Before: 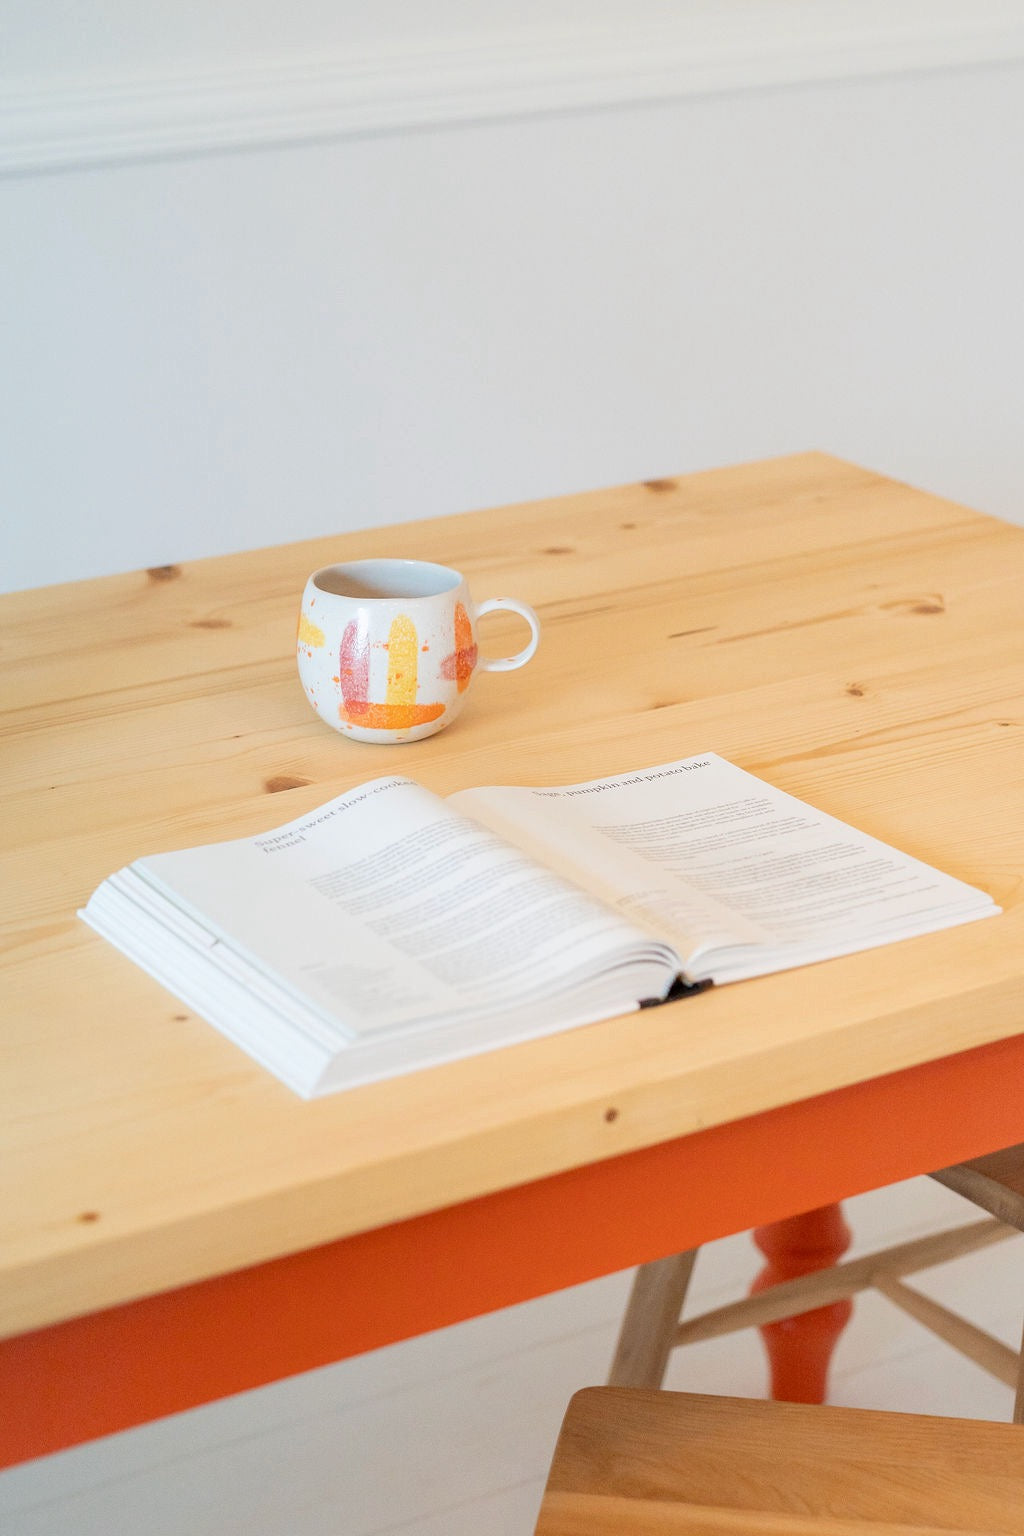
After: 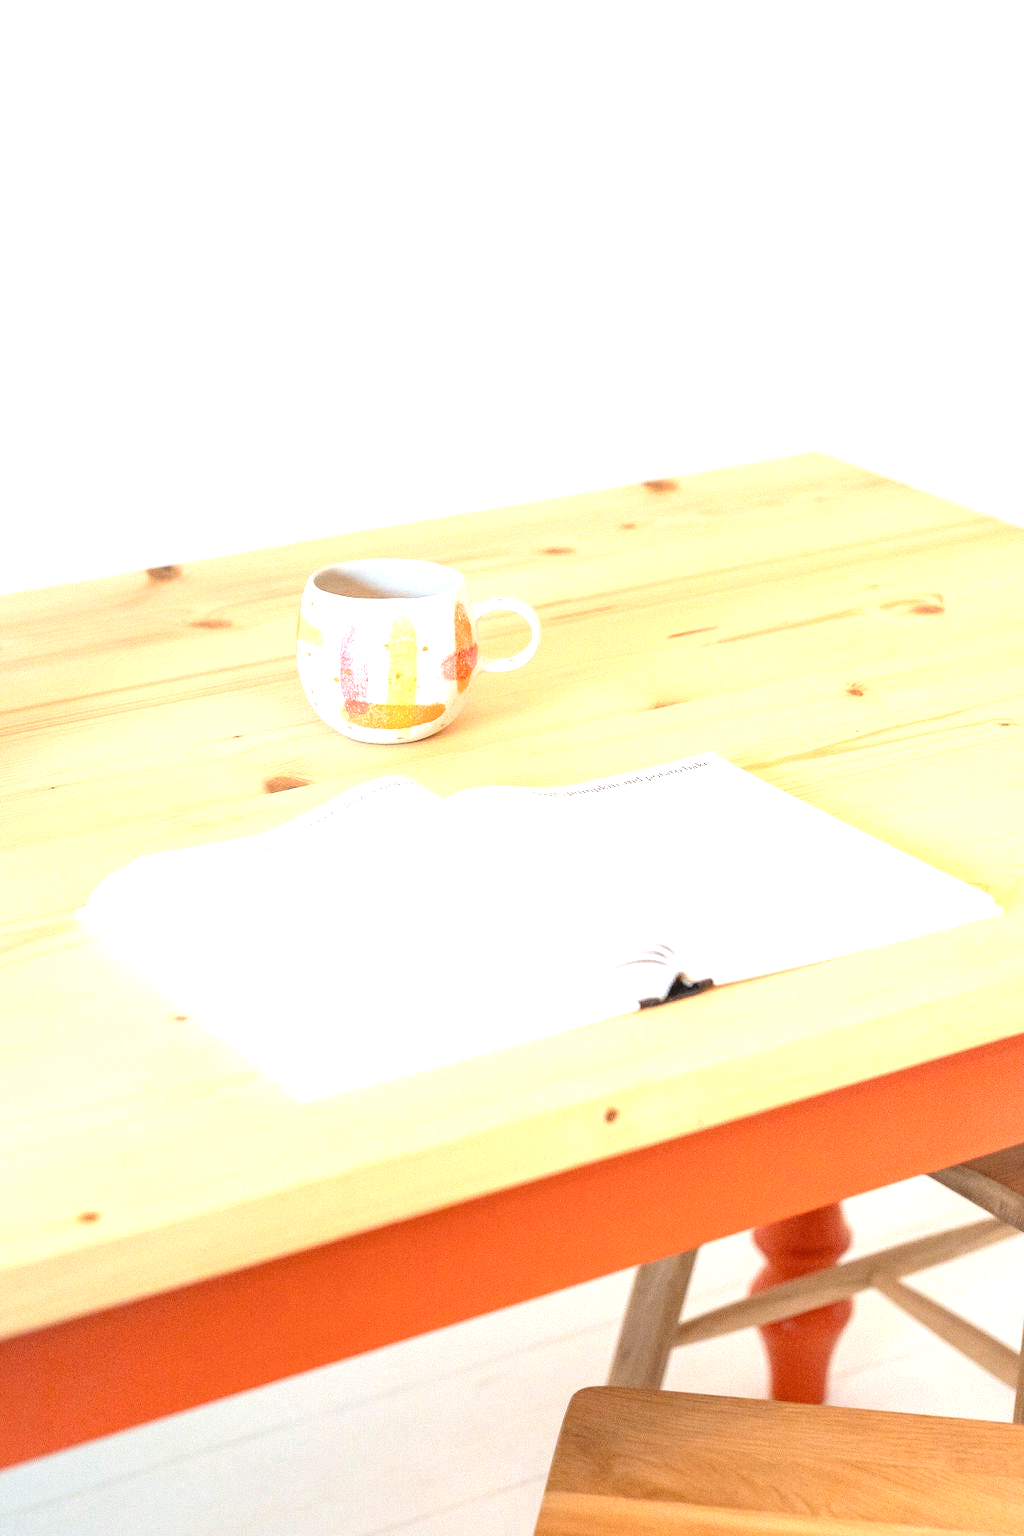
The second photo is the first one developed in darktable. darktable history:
color zones: curves: ch1 [(0.077, 0.436) (0.25, 0.5) (0.75, 0.5)]
exposure: black level correction 0.001, exposure 1.05 EV, compensate exposure bias true, compensate highlight preservation false
local contrast: on, module defaults
